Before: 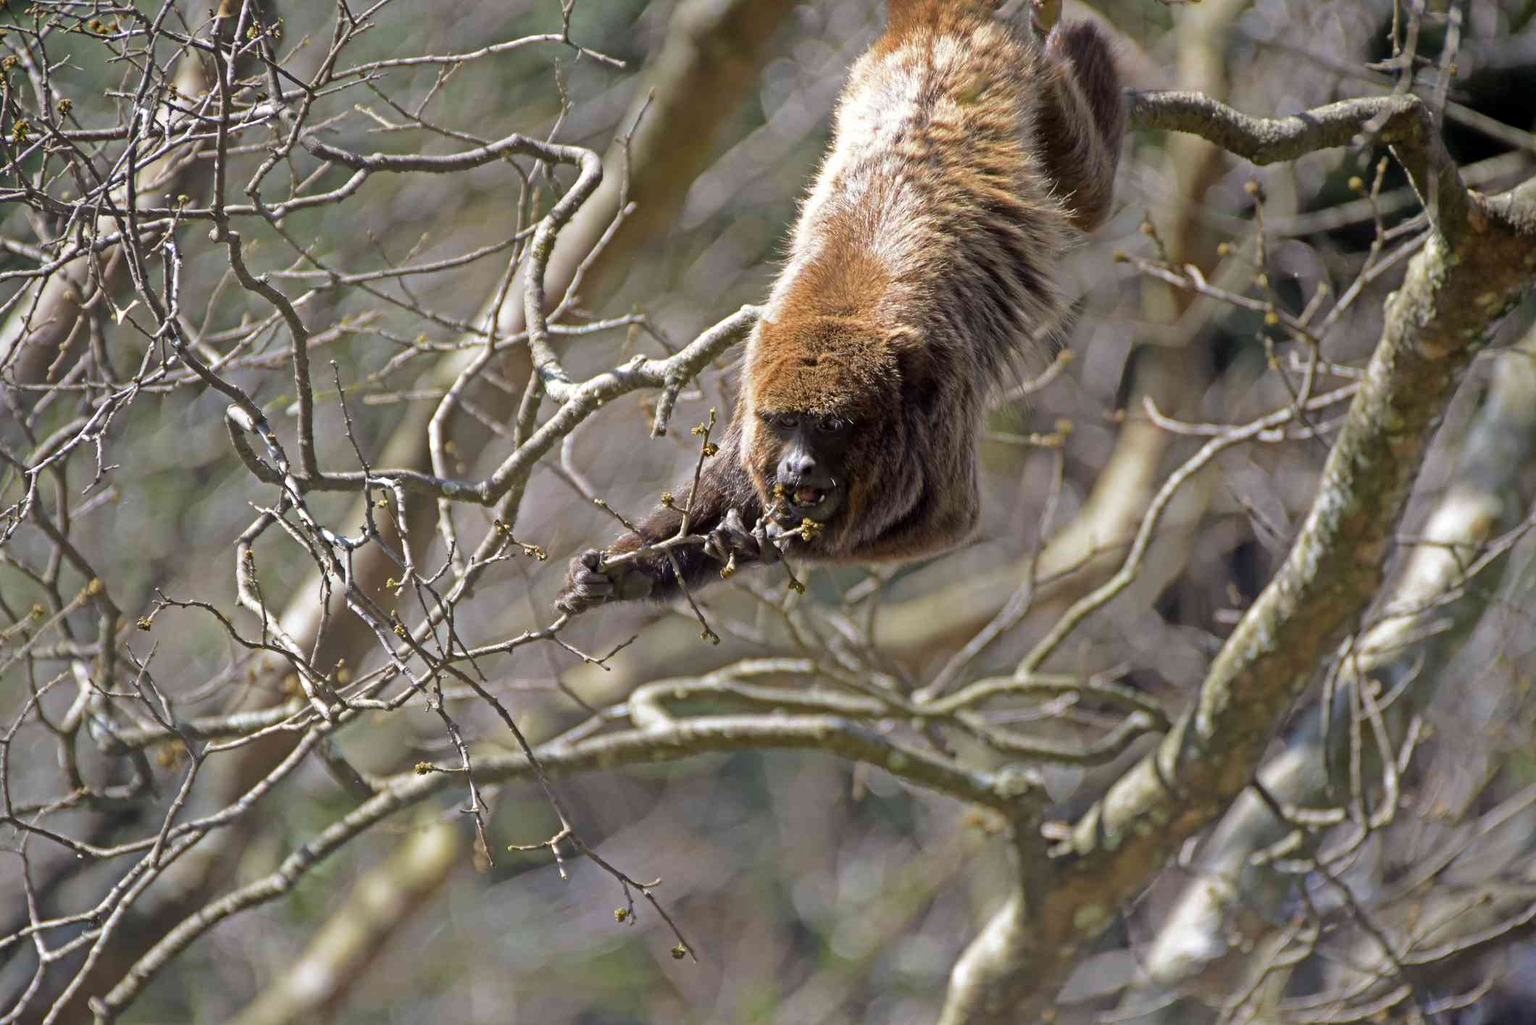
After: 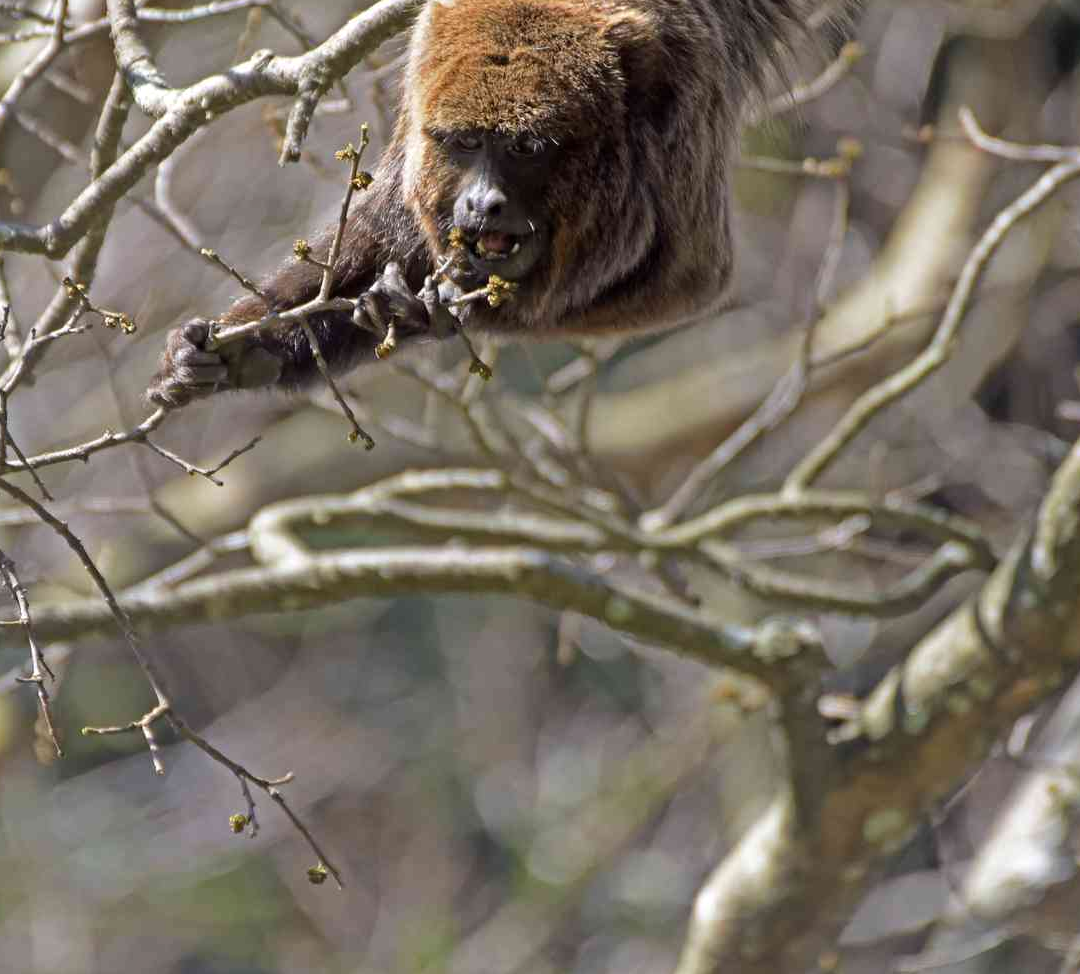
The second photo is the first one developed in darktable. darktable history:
crop and rotate: left 29.237%, top 31.152%, right 19.807%
shadows and highlights: shadows 12, white point adjustment 1.2, soften with gaussian
